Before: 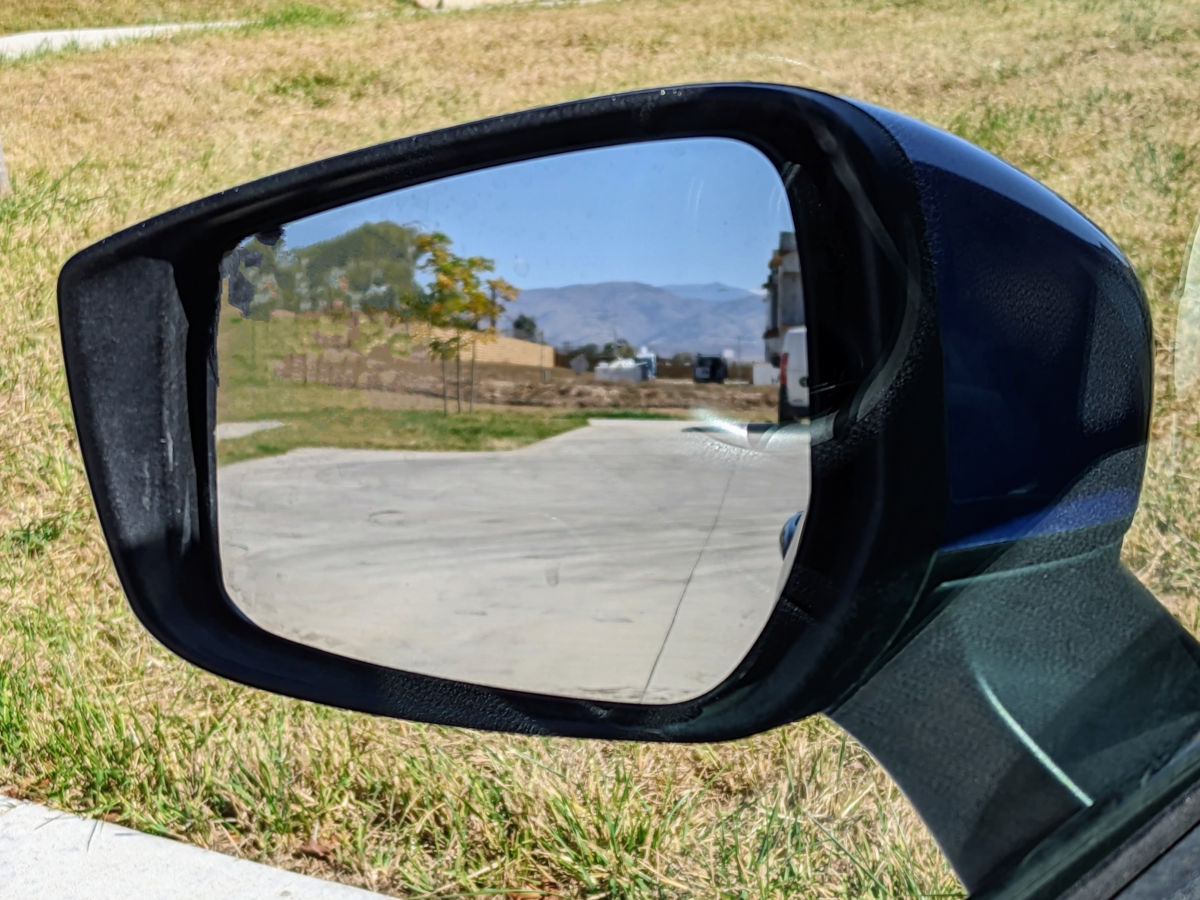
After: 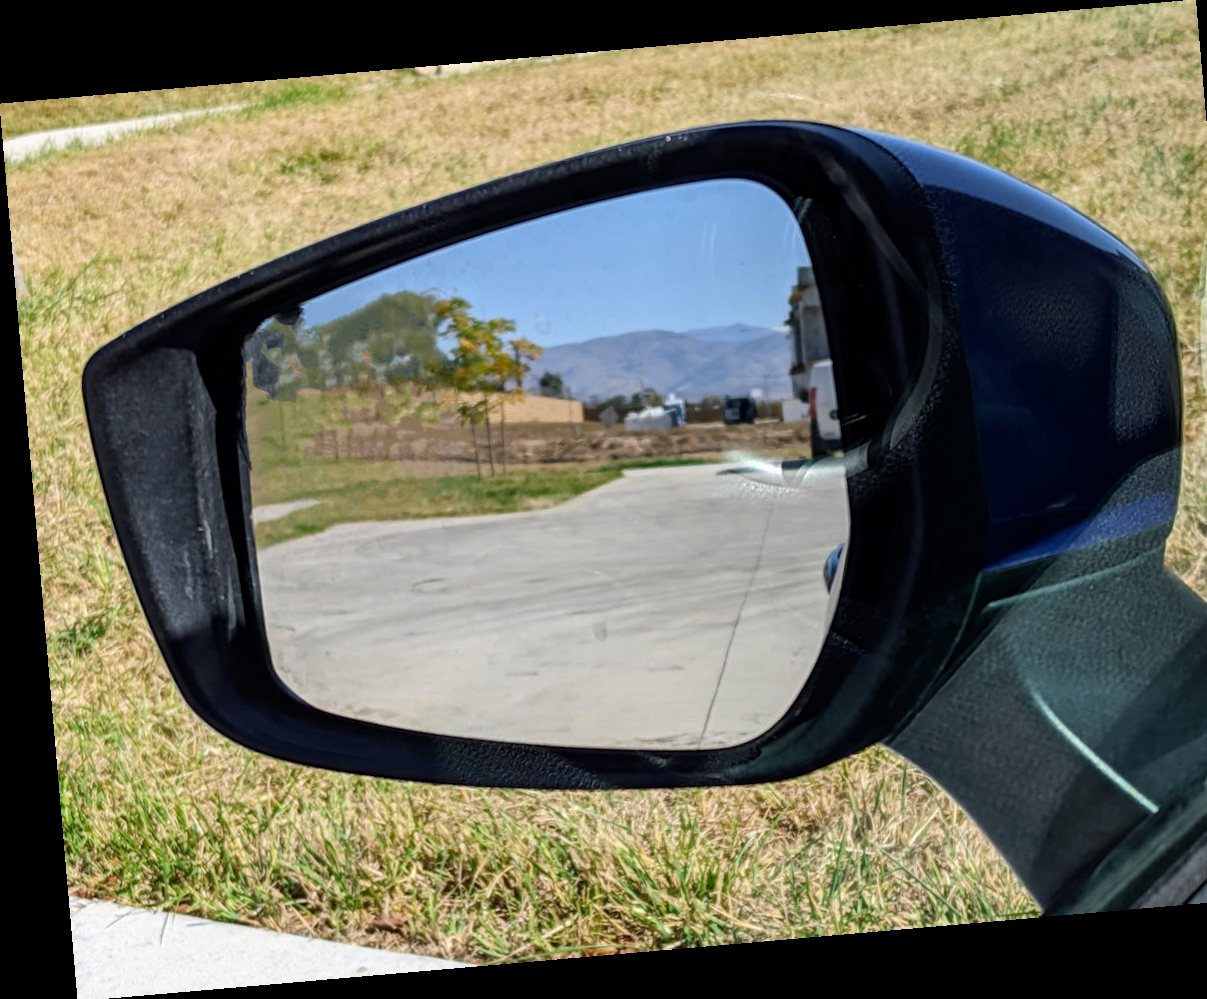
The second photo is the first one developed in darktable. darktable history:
exposure: black level correction 0.001, exposure 0.014 EV, compensate highlight preservation false
white balance: emerald 1
crop and rotate: right 5.167%
rotate and perspective: rotation -4.98°, automatic cropping off
